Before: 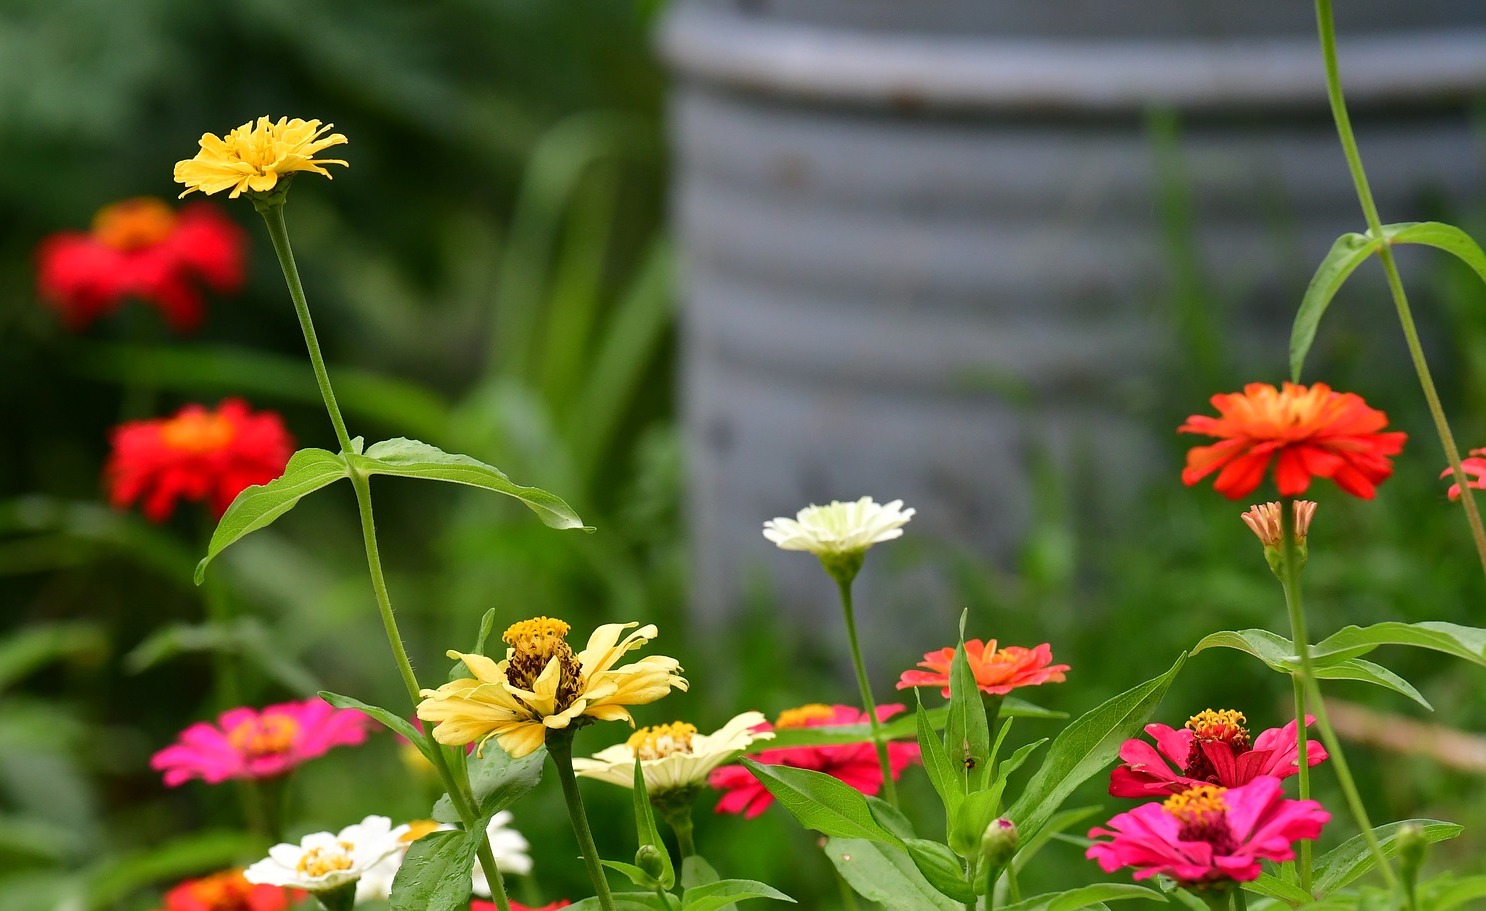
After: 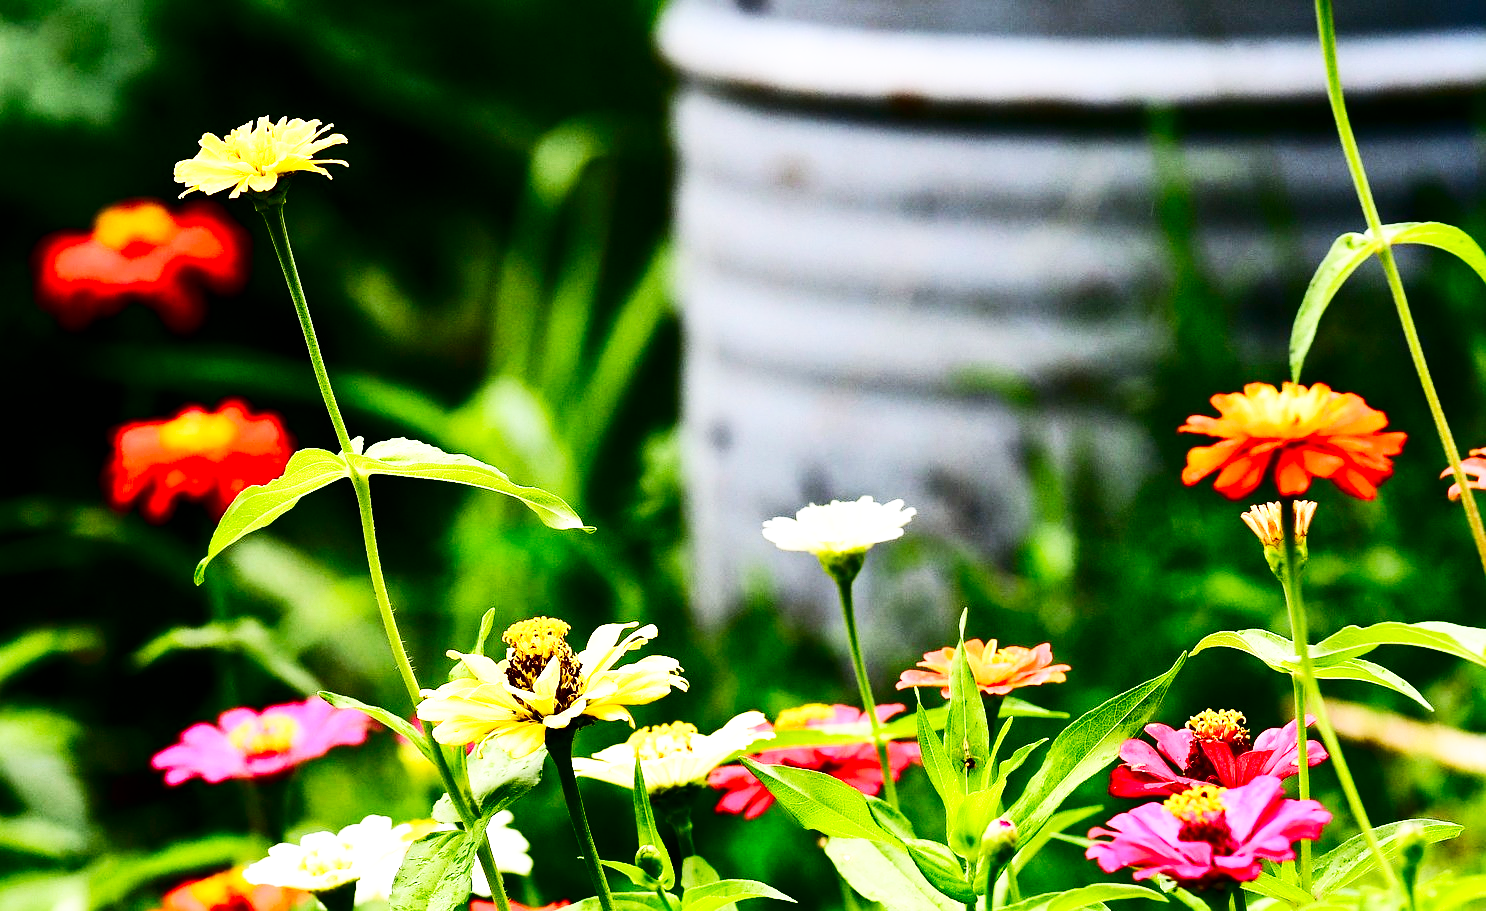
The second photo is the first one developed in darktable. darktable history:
contrast brightness saturation: contrast 0.244, brightness -0.238, saturation 0.147
base curve: curves: ch0 [(0, 0) (0.007, 0.004) (0.027, 0.03) (0.046, 0.07) (0.207, 0.54) (0.442, 0.872) (0.673, 0.972) (1, 1)], preserve colors none
tone equalizer: -8 EV -0.755 EV, -7 EV -0.728 EV, -6 EV -0.569 EV, -5 EV -0.387 EV, -3 EV 0.388 EV, -2 EV 0.6 EV, -1 EV 0.69 EV, +0 EV 0.727 EV, edges refinement/feathering 500, mask exposure compensation -1.57 EV, preserve details no
